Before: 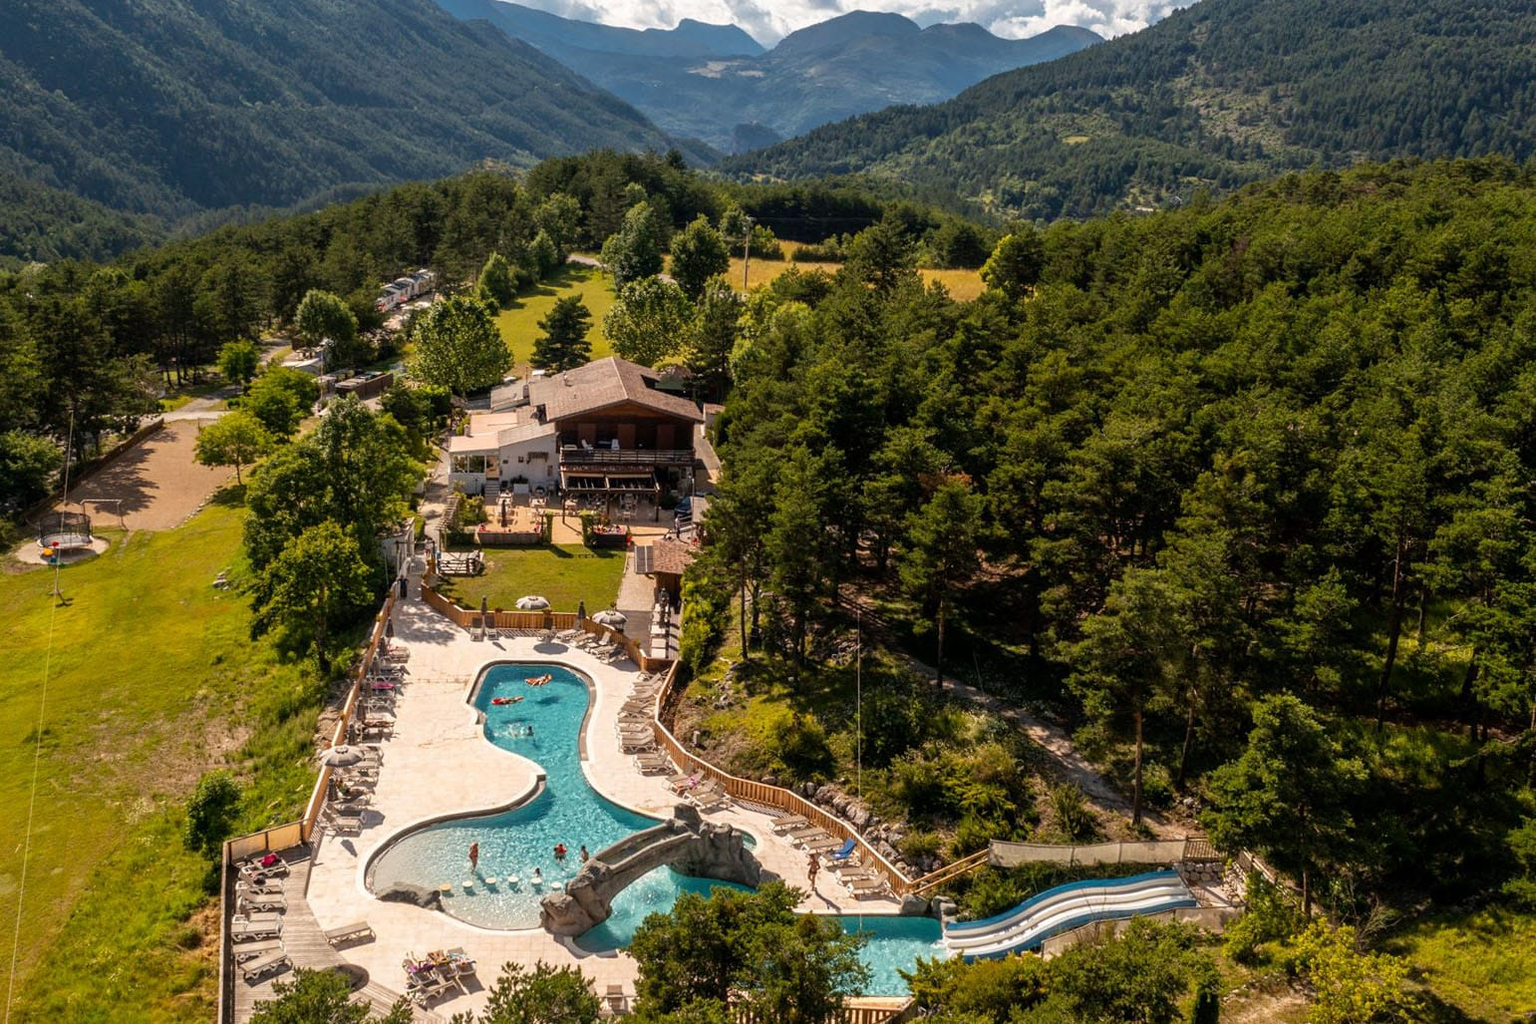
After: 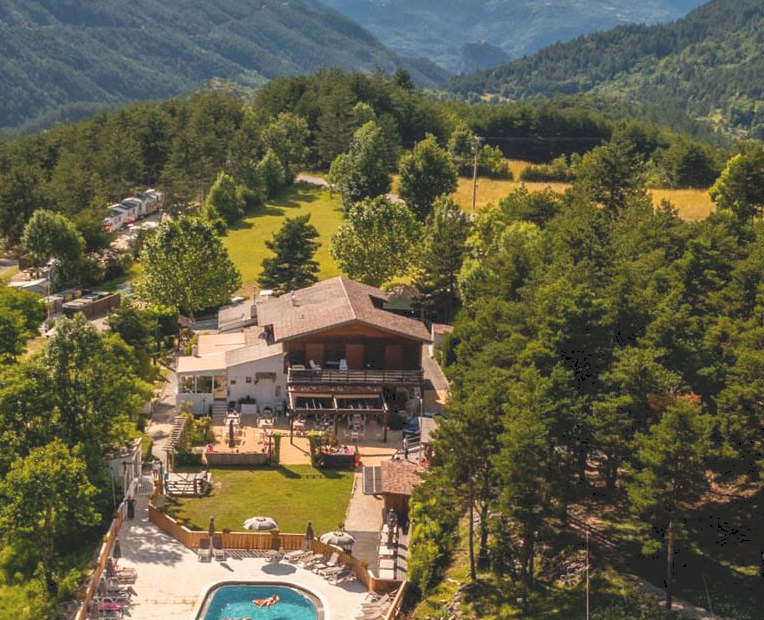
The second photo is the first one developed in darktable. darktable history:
tone curve: curves: ch0 [(0, 0) (0.003, 0.144) (0.011, 0.149) (0.025, 0.159) (0.044, 0.183) (0.069, 0.207) (0.1, 0.236) (0.136, 0.269) (0.177, 0.303) (0.224, 0.339) (0.277, 0.38) (0.335, 0.428) (0.399, 0.478) (0.468, 0.539) (0.543, 0.604) (0.623, 0.679) (0.709, 0.755) (0.801, 0.836) (0.898, 0.918) (1, 1)], color space Lab, independent channels, preserve colors none
crop: left 17.825%, top 7.925%, right 32.557%, bottom 31.677%
